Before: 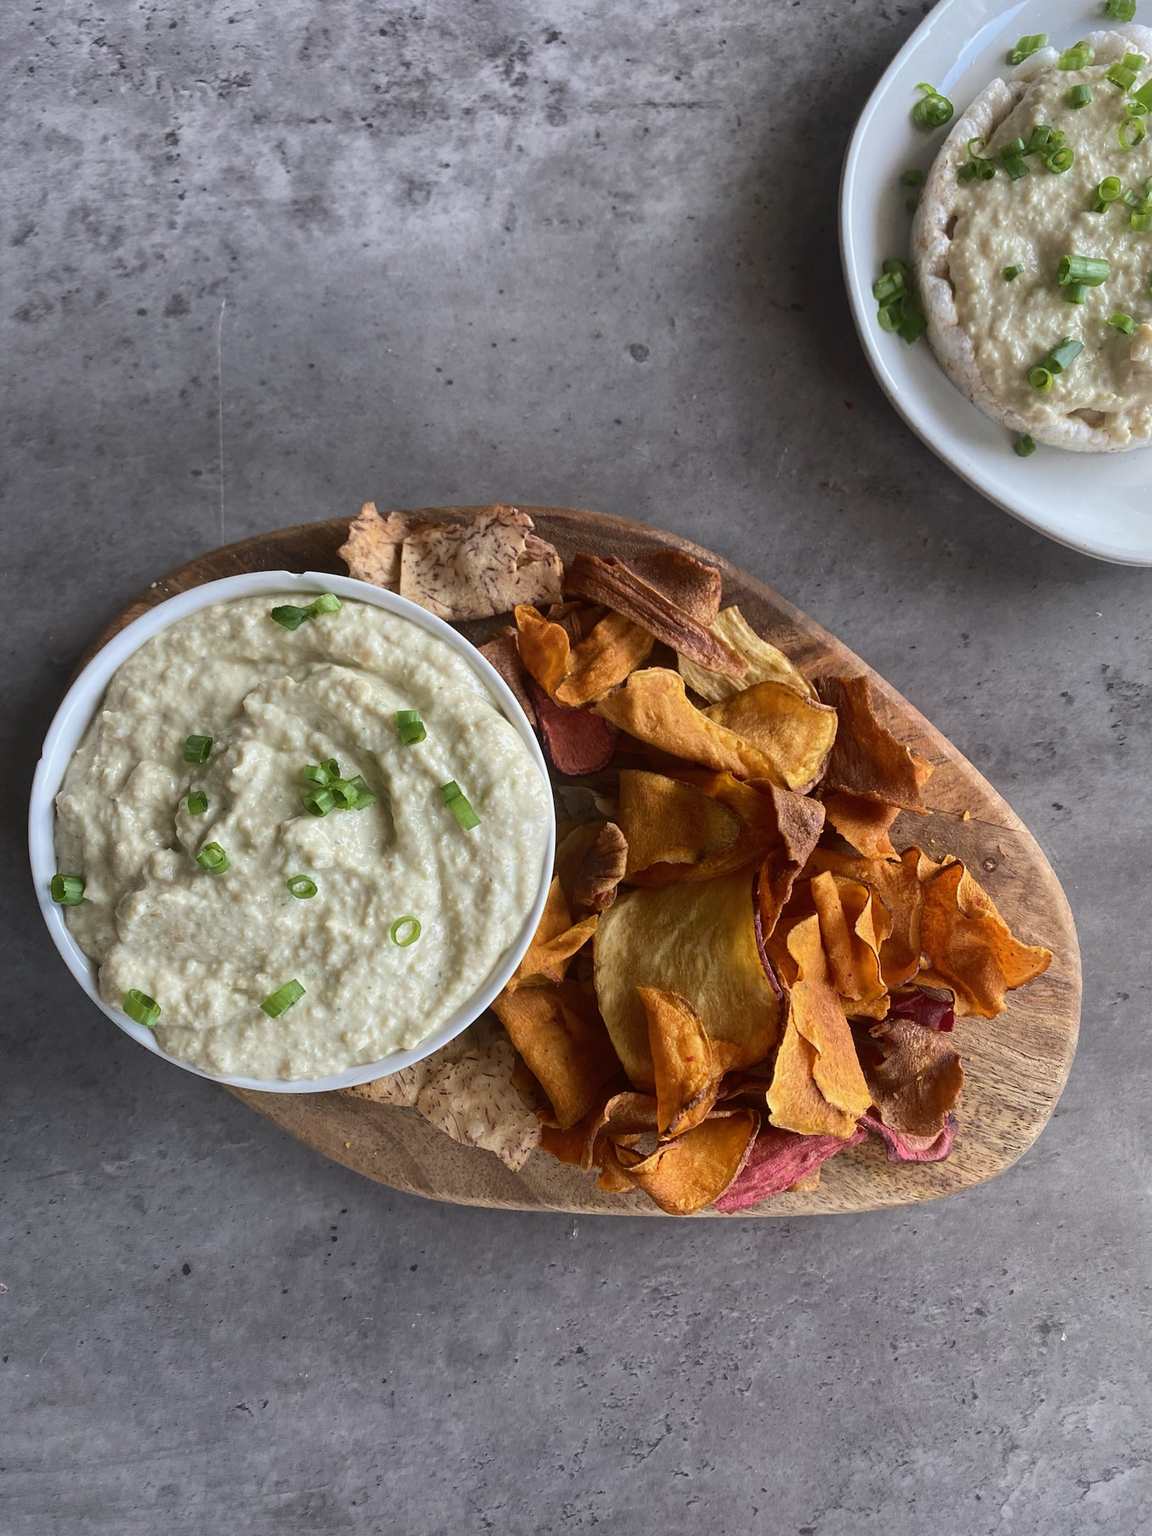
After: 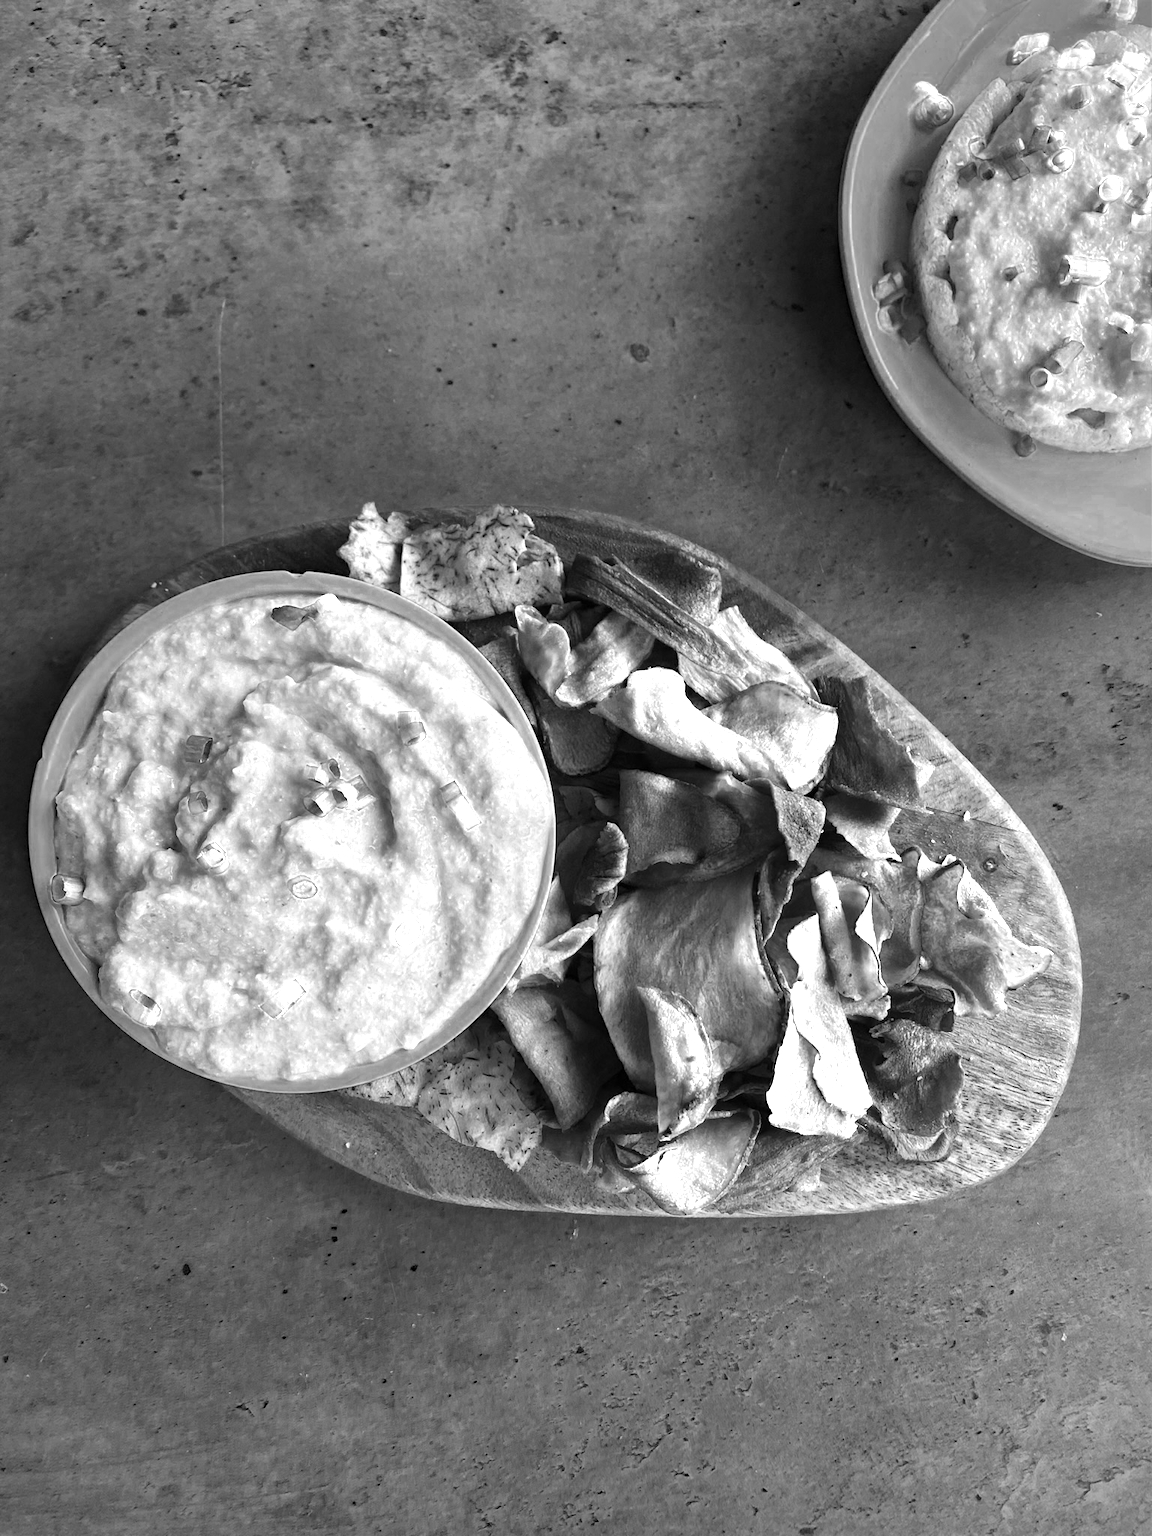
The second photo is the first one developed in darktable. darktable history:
haze removal: strength 0.256, distance 0.251, compatibility mode true, adaptive false
color zones: curves: ch0 [(0, 0.554) (0.146, 0.662) (0.293, 0.86) (0.503, 0.774) (0.637, 0.106) (0.74, 0.072) (0.866, 0.488) (0.998, 0.569)]; ch1 [(0, 0) (0.143, 0) (0.286, 0) (0.429, 0) (0.571, 0) (0.714, 0) (0.857, 0)]
